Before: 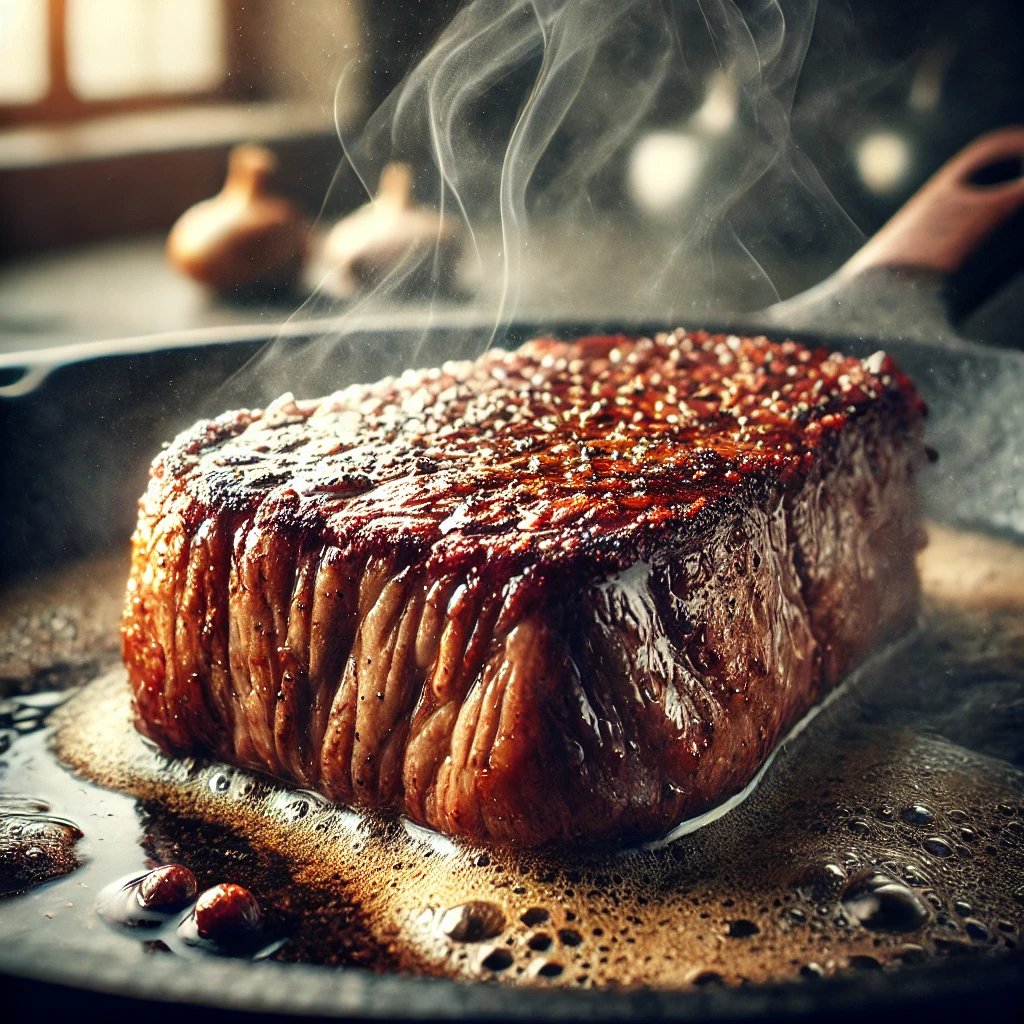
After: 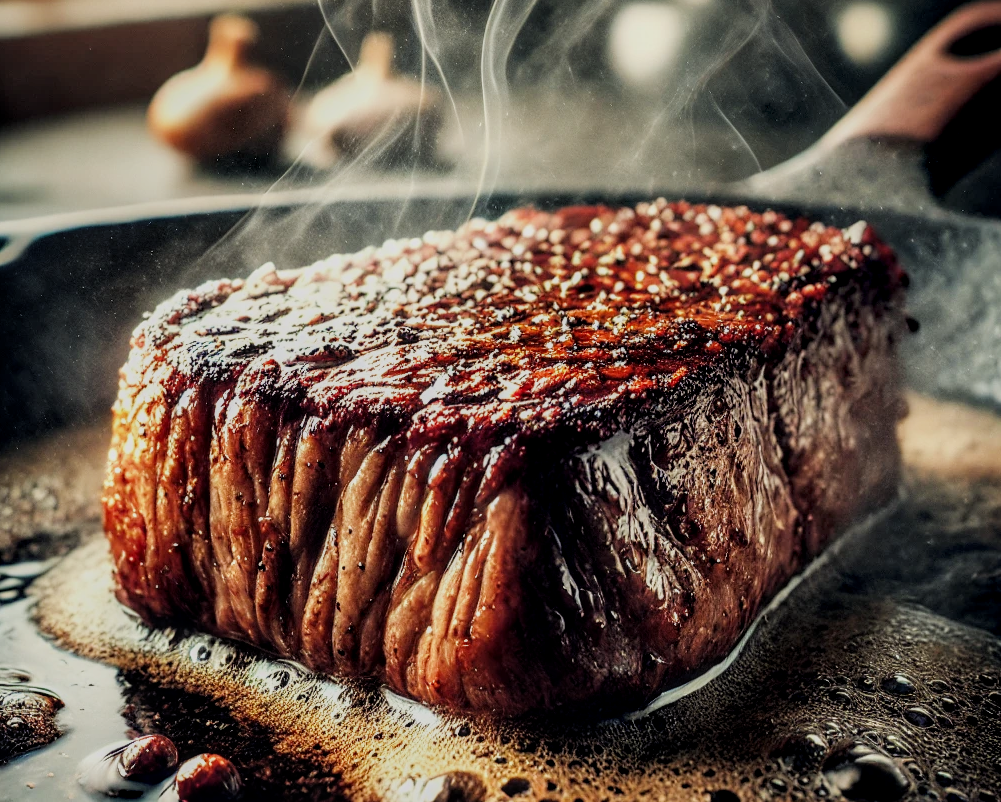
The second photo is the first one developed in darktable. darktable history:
crop and rotate: left 1.922%, top 12.706%, right 0.235%, bottom 8.959%
local contrast: detail 130%
filmic rgb: black relative exposure -7.65 EV, white relative exposure 4.56 EV, hardness 3.61, contrast 1.056
exposure: compensate exposure bias true, compensate highlight preservation false
